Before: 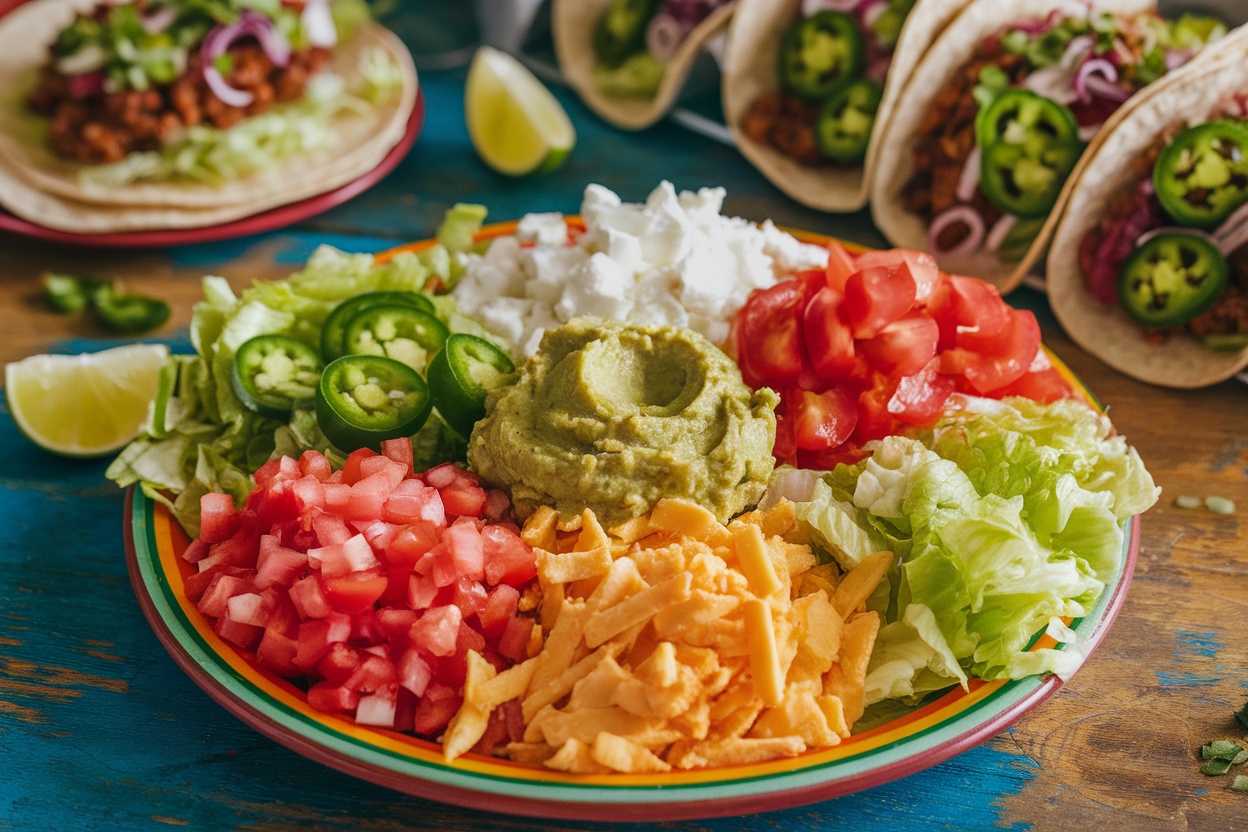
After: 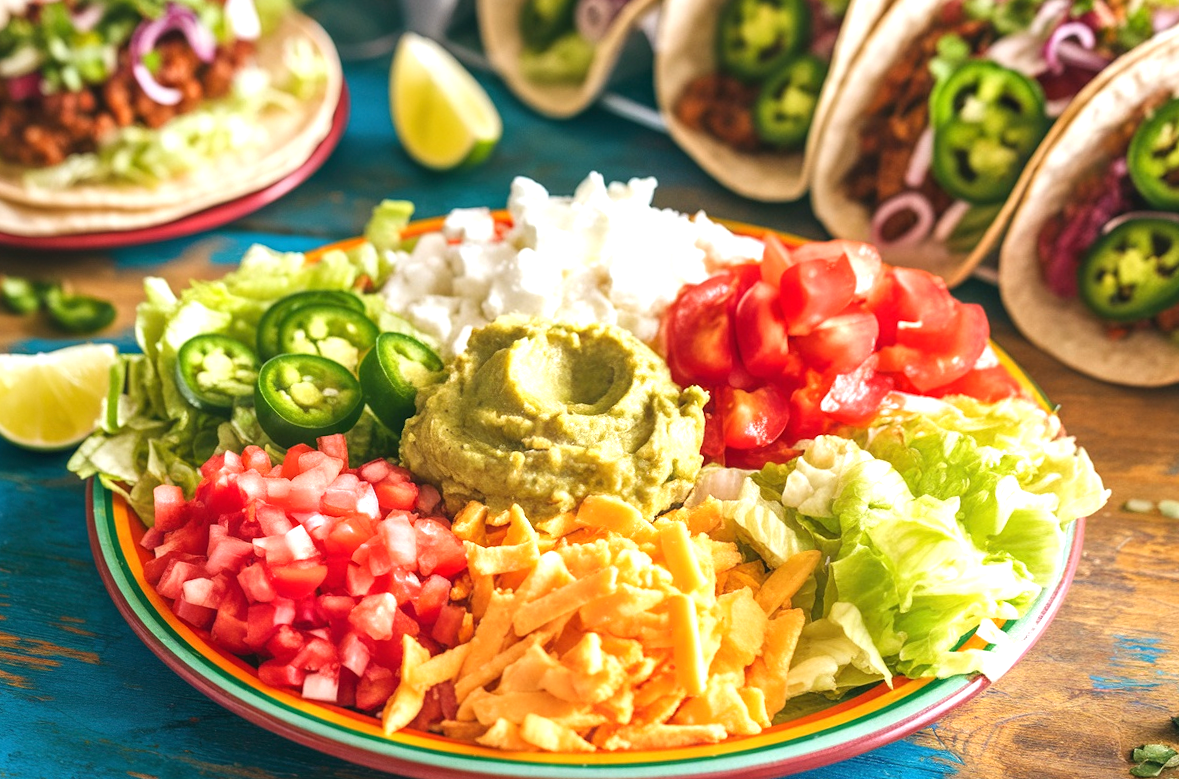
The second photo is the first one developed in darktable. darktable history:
rotate and perspective: rotation 0.062°, lens shift (vertical) 0.115, lens shift (horizontal) -0.133, crop left 0.047, crop right 0.94, crop top 0.061, crop bottom 0.94
exposure: black level correction 0, exposure 1 EV, compensate highlight preservation false
